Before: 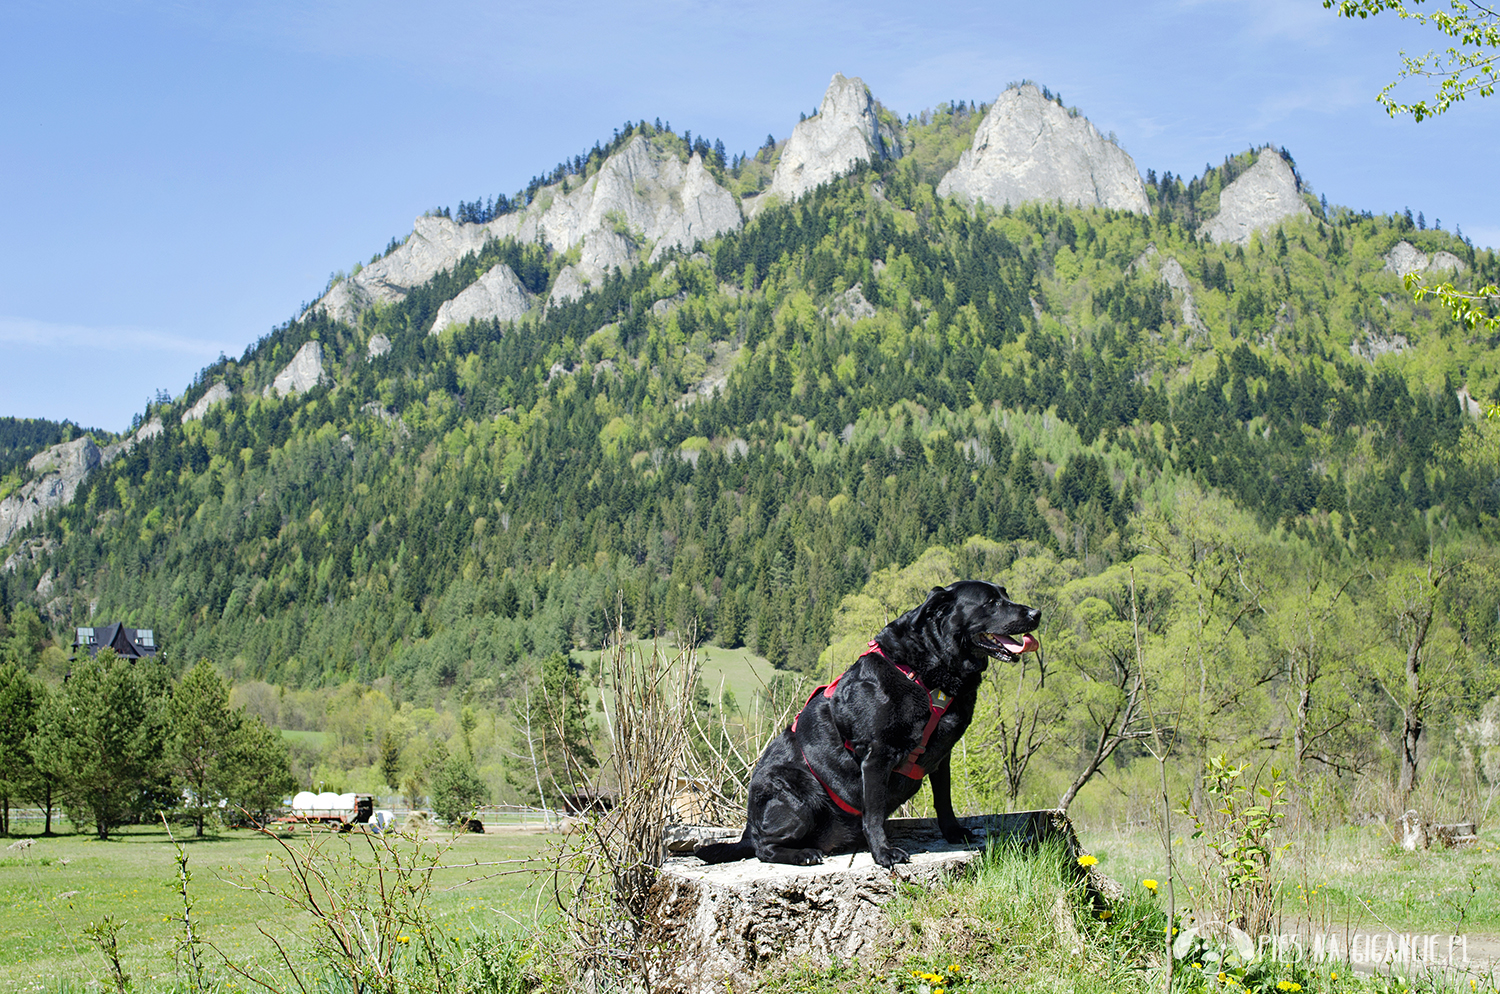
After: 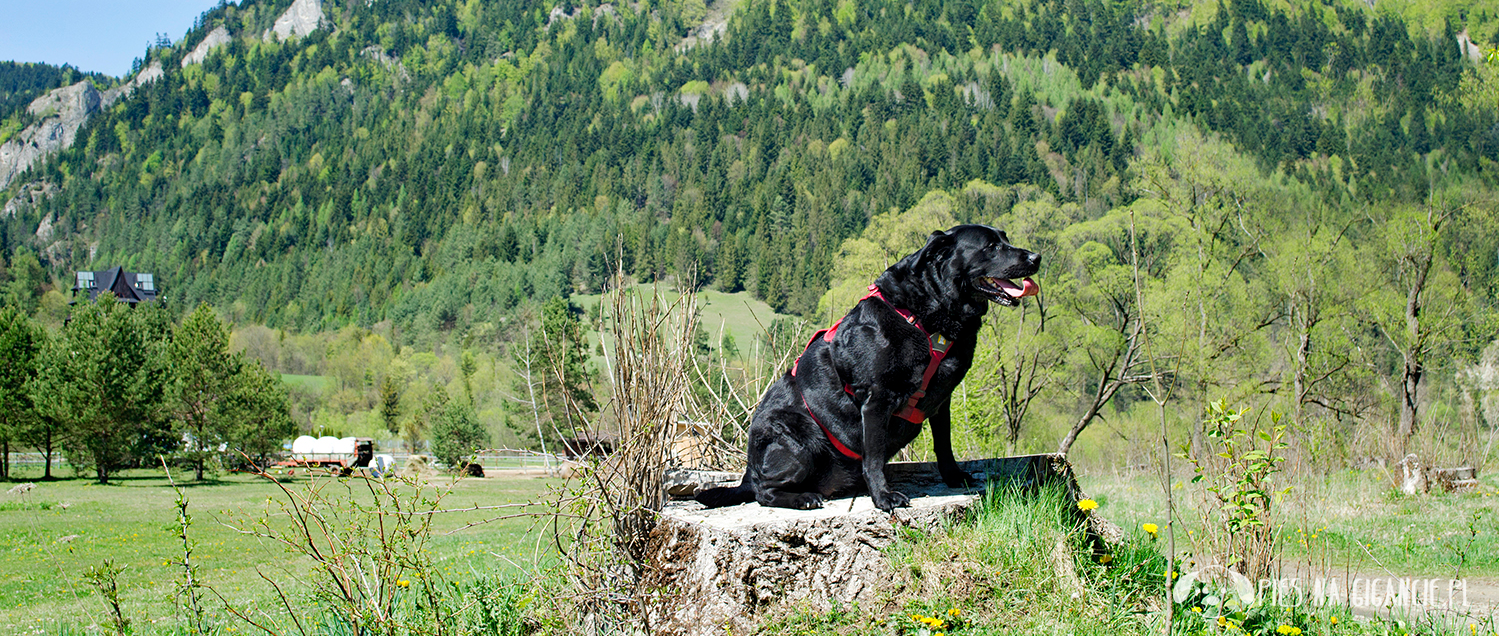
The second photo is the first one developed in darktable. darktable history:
crop and rotate: top 35.955%
